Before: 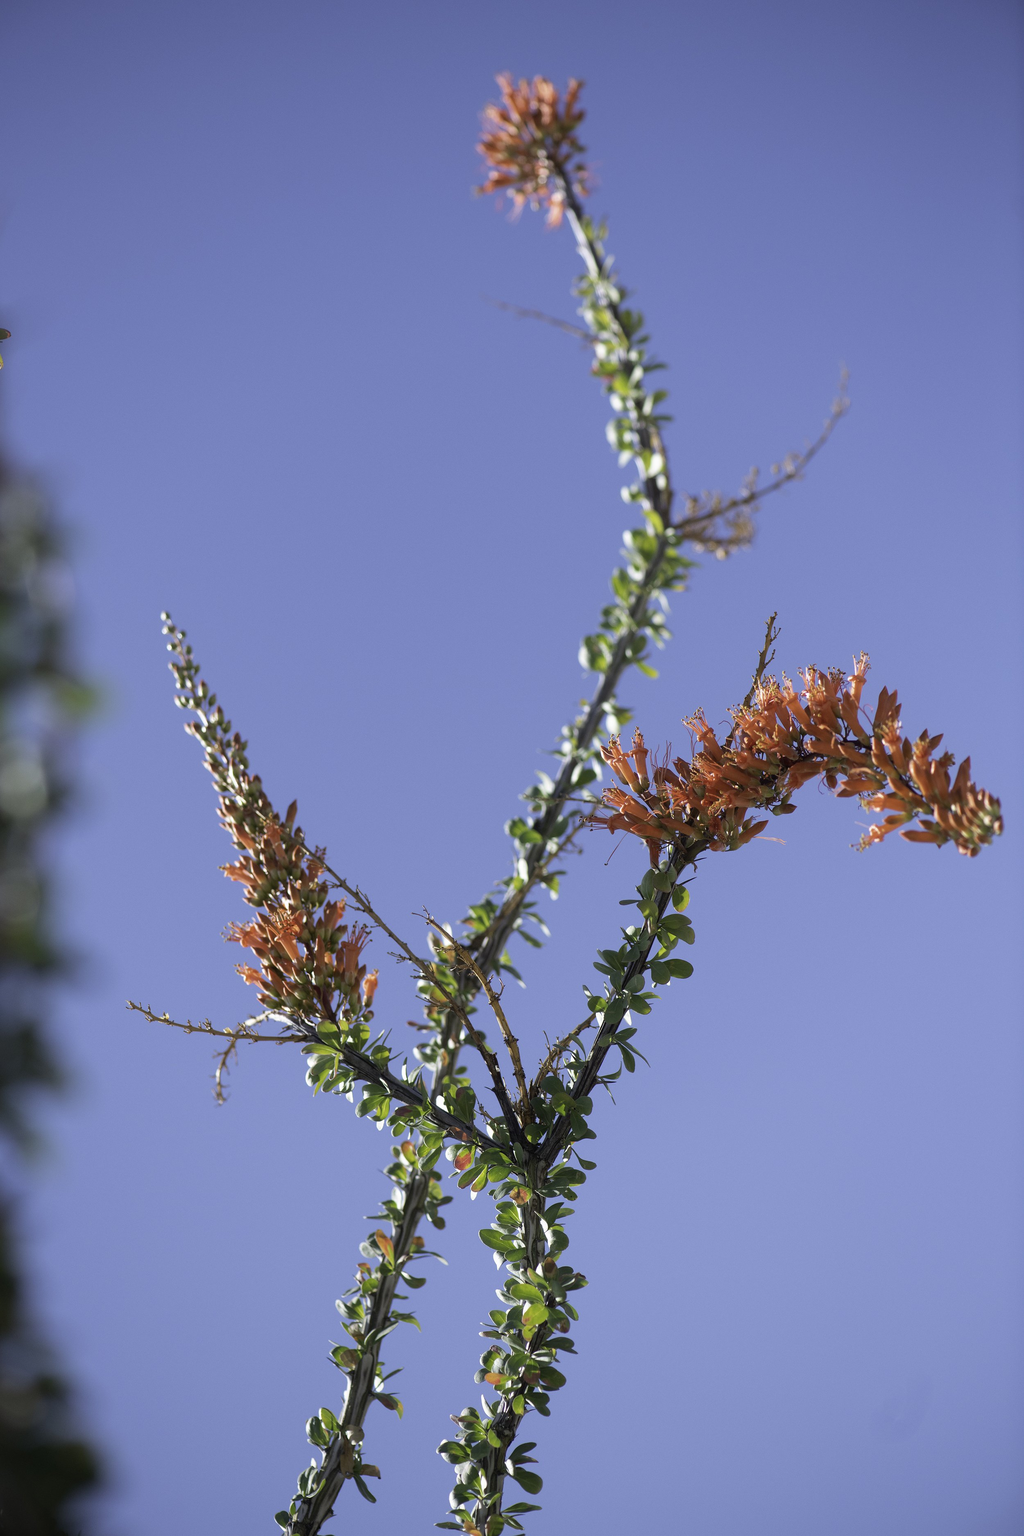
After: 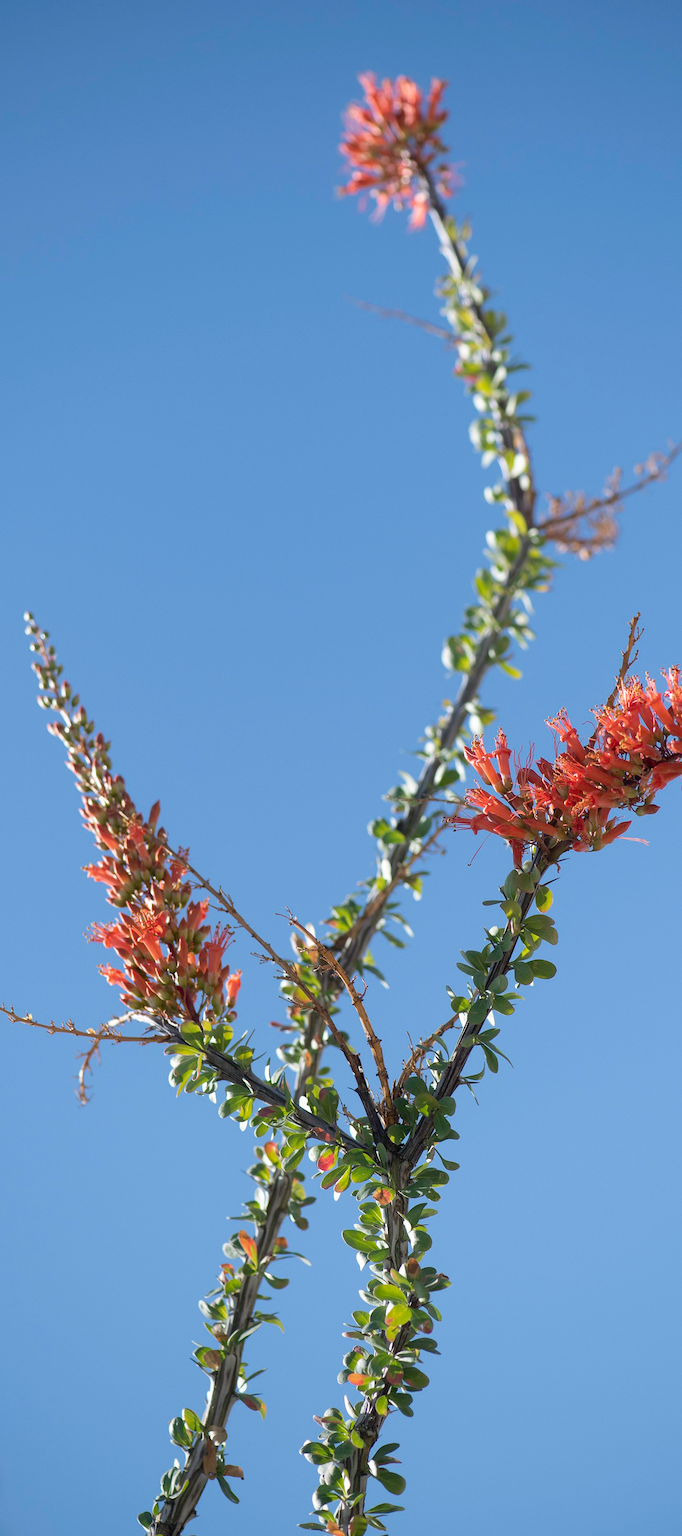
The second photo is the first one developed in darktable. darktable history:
crop and rotate: left 13.438%, right 19.919%
